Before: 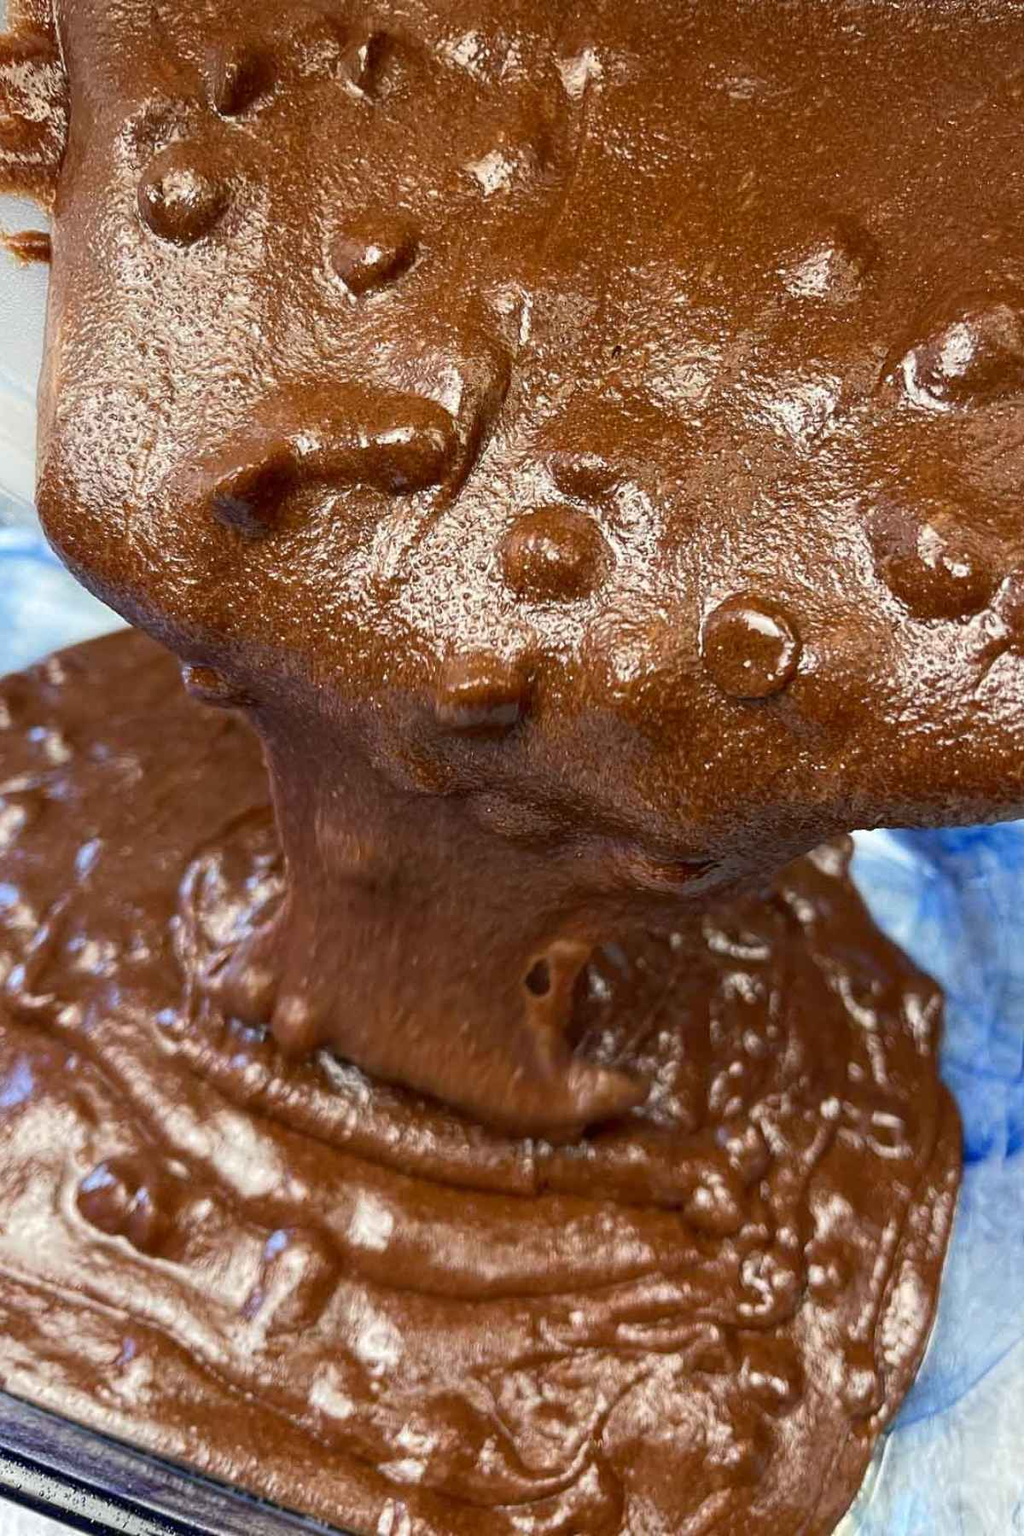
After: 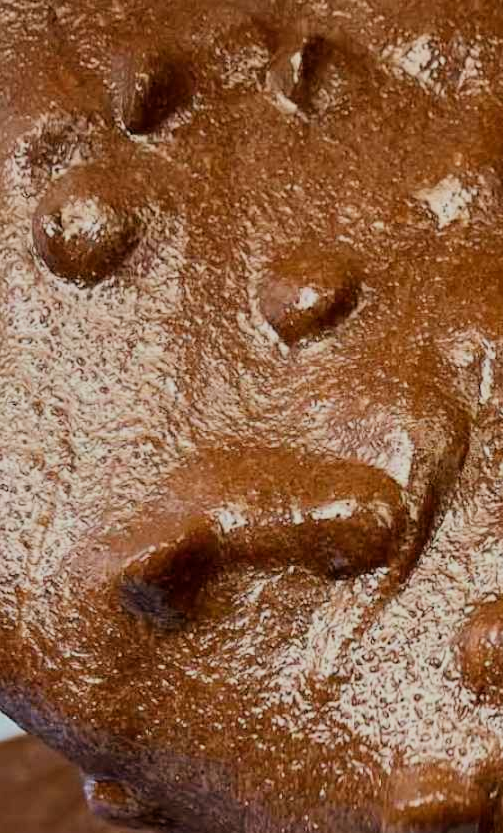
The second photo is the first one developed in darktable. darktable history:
crop and rotate: left 10.817%, top 0.062%, right 47.194%, bottom 53.626%
filmic rgb: black relative exposure -7.15 EV, white relative exposure 5.36 EV, hardness 3.02, color science v6 (2022)
